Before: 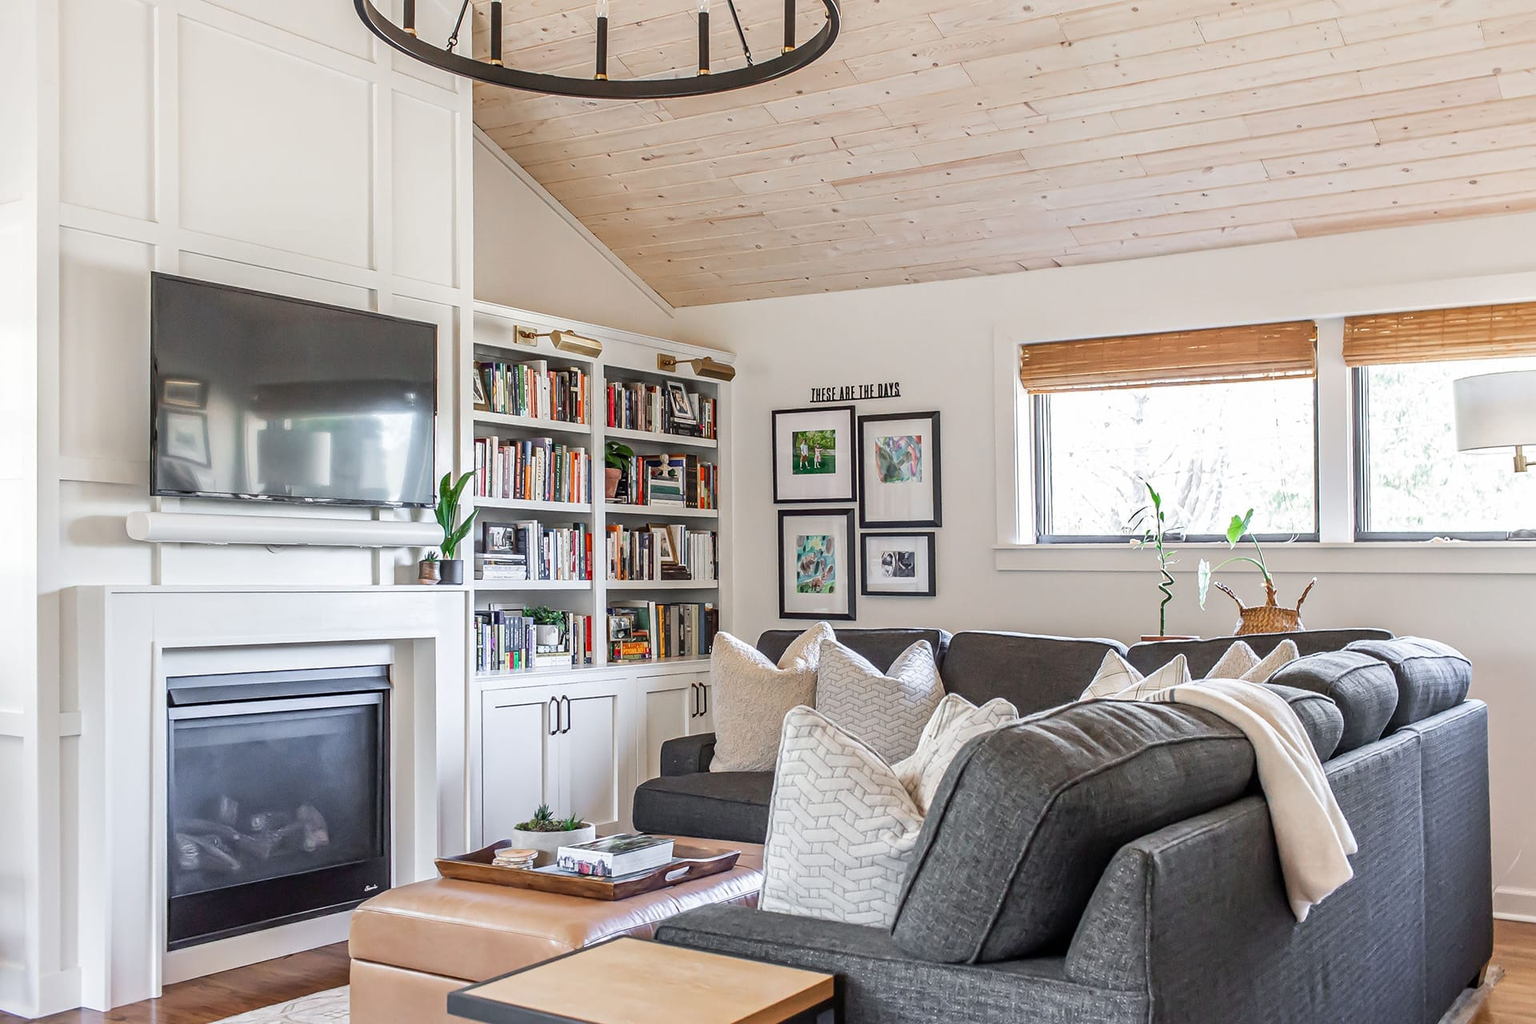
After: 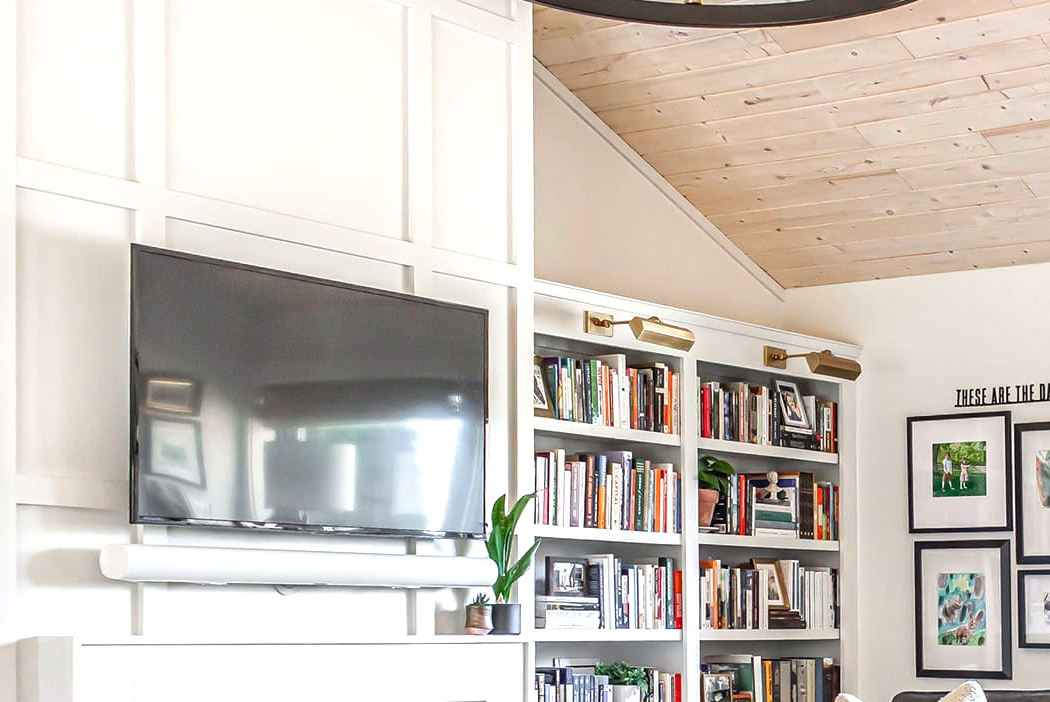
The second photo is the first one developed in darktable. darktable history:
exposure: exposure 0.493 EV, compensate highlight preservation false
crop and rotate: left 3.047%, top 7.509%, right 42.236%, bottom 37.598%
